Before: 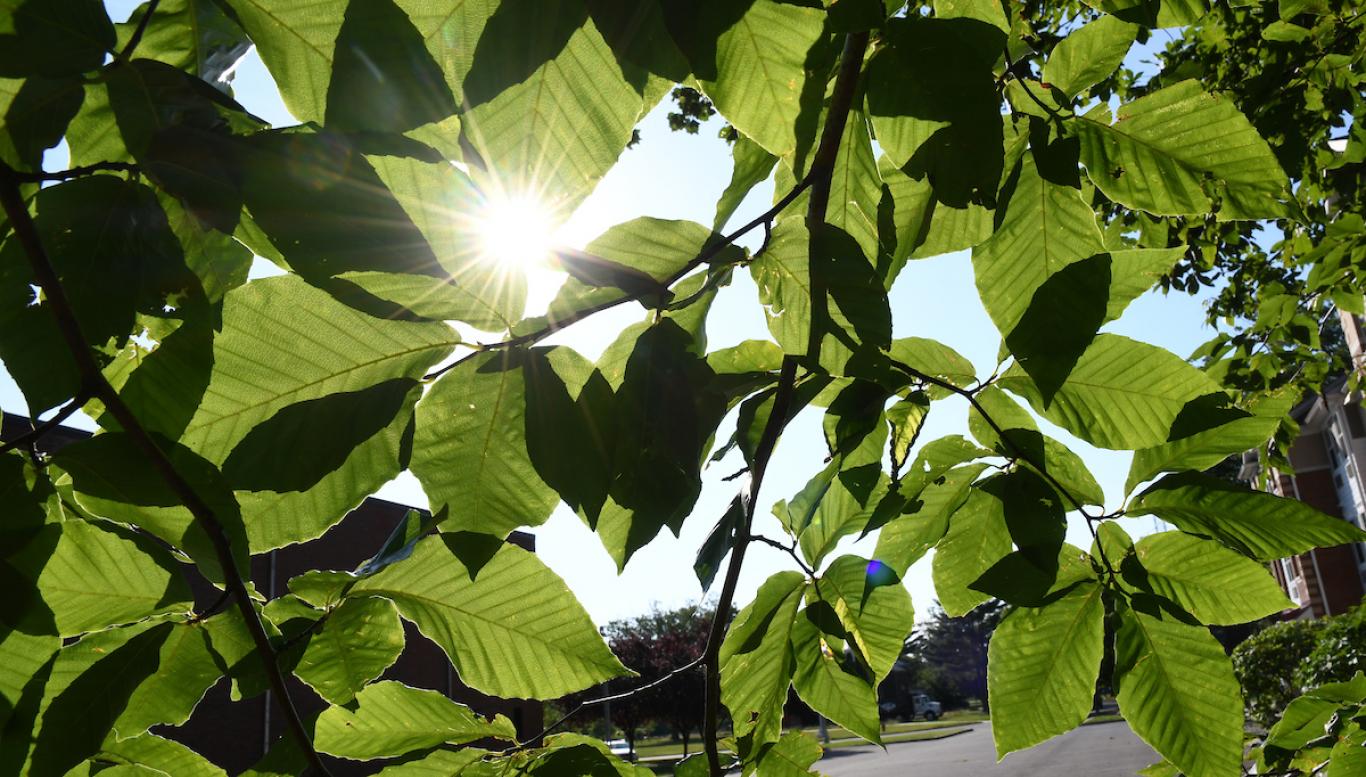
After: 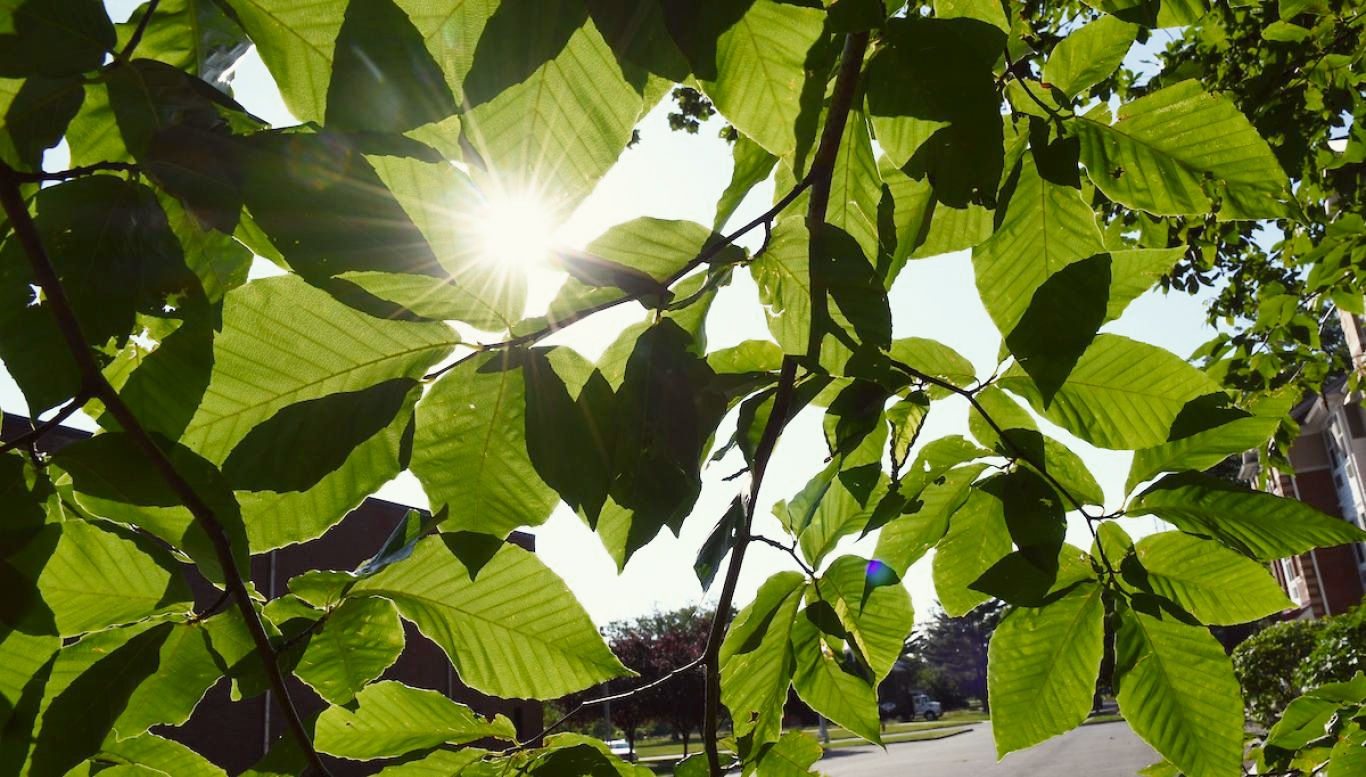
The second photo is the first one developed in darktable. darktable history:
color correction: highlights a* -0.95, highlights b* 4.5, shadows a* 3.55
base curve: curves: ch0 [(0, 0) (0.204, 0.334) (0.55, 0.733) (1, 1)], preserve colors none
color zones: curves: ch0 [(0, 0.425) (0.143, 0.422) (0.286, 0.42) (0.429, 0.419) (0.571, 0.419) (0.714, 0.42) (0.857, 0.422) (1, 0.425)]
